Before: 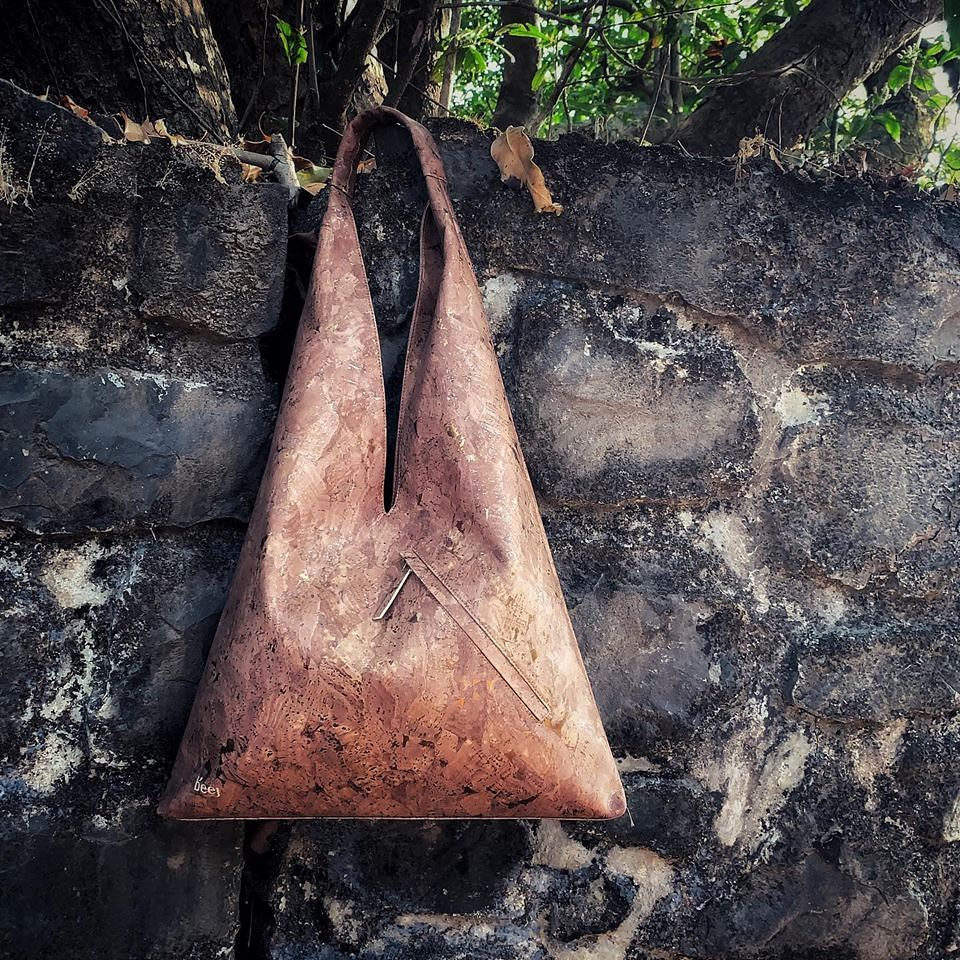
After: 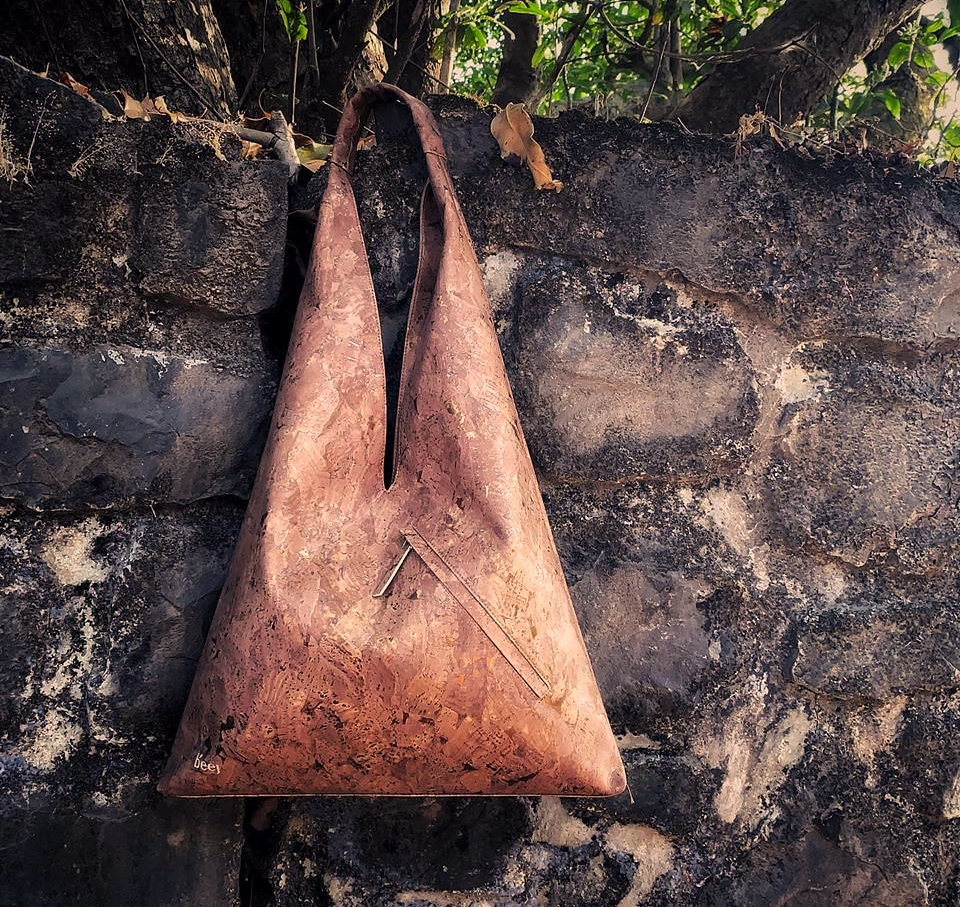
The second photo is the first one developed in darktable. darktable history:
crop and rotate: top 2.479%, bottom 3.018%
color correction: highlights a* 11.96, highlights b* 11.58
